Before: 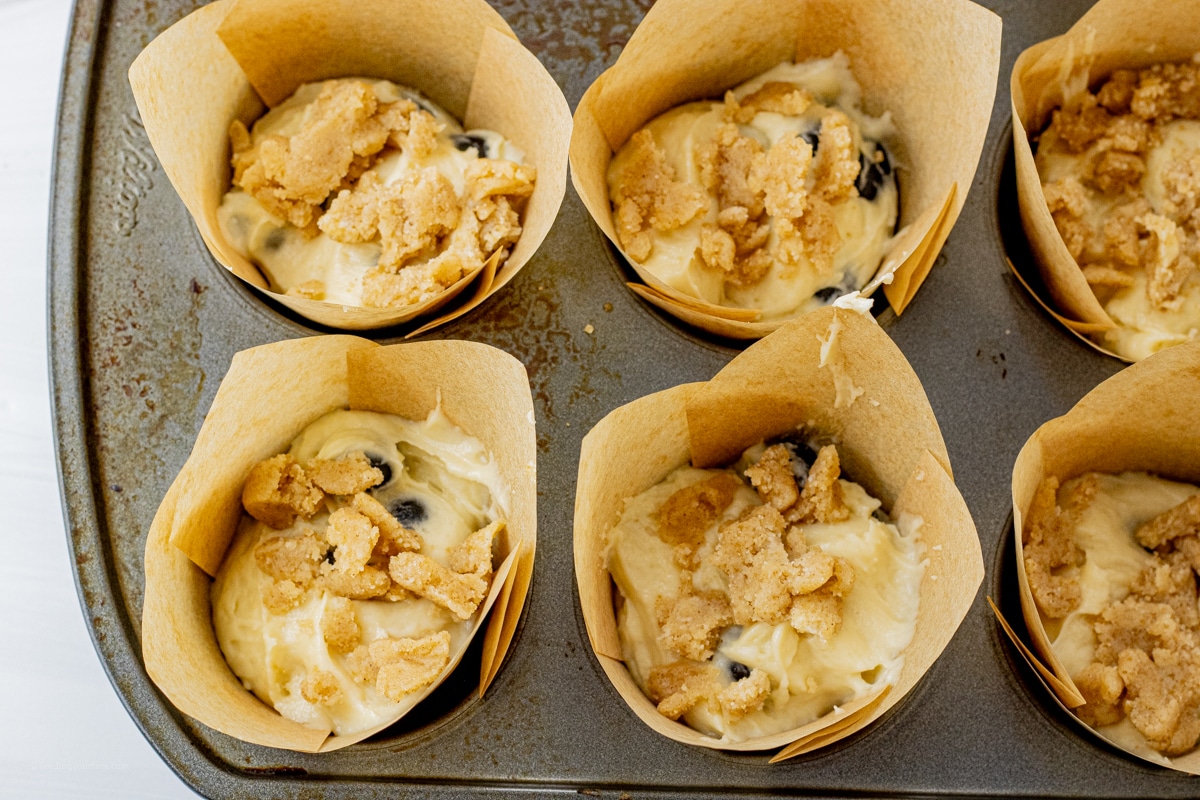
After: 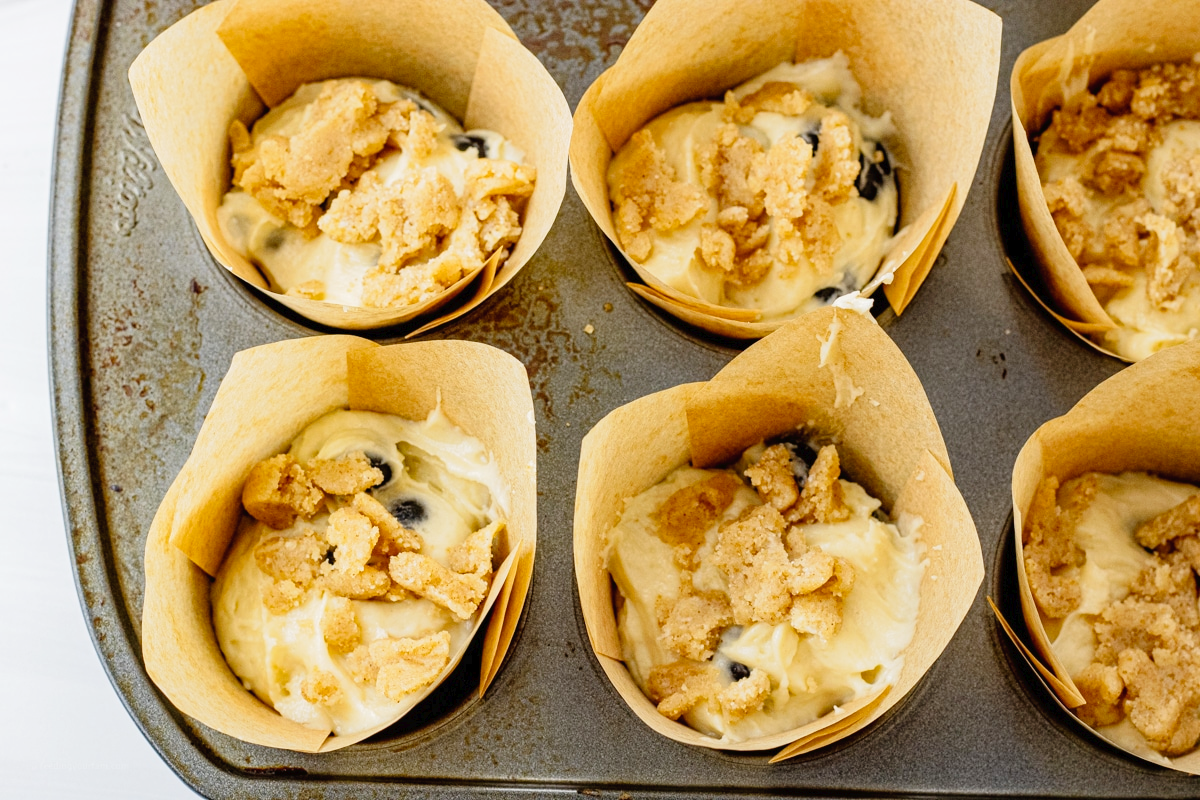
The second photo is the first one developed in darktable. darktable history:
tone equalizer: on, module defaults
tone curve: curves: ch0 [(0, 0) (0.003, 0.019) (0.011, 0.019) (0.025, 0.026) (0.044, 0.043) (0.069, 0.066) (0.1, 0.095) (0.136, 0.133) (0.177, 0.181) (0.224, 0.233) (0.277, 0.302) (0.335, 0.375) (0.399, 0.452) (0.468, 0.532) (0.543, 0.609) (0.623, 0.695) (0.709, 0.775) (0.801, 0.865) (0.898, 0.932) (1, 1)], preserve colors none
